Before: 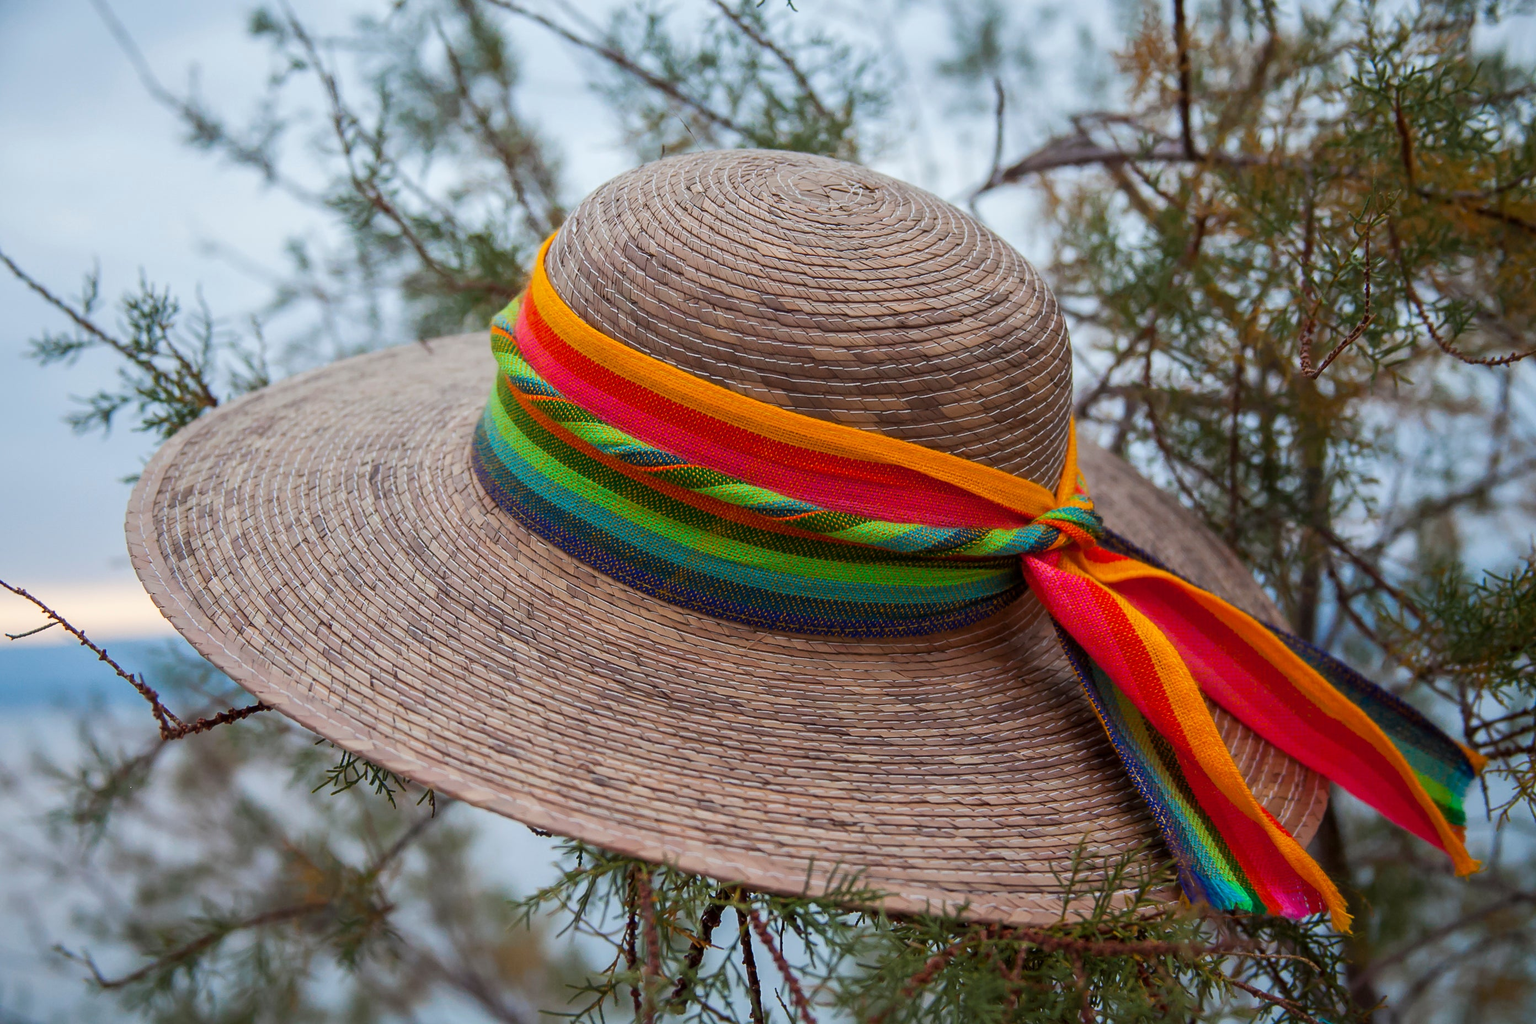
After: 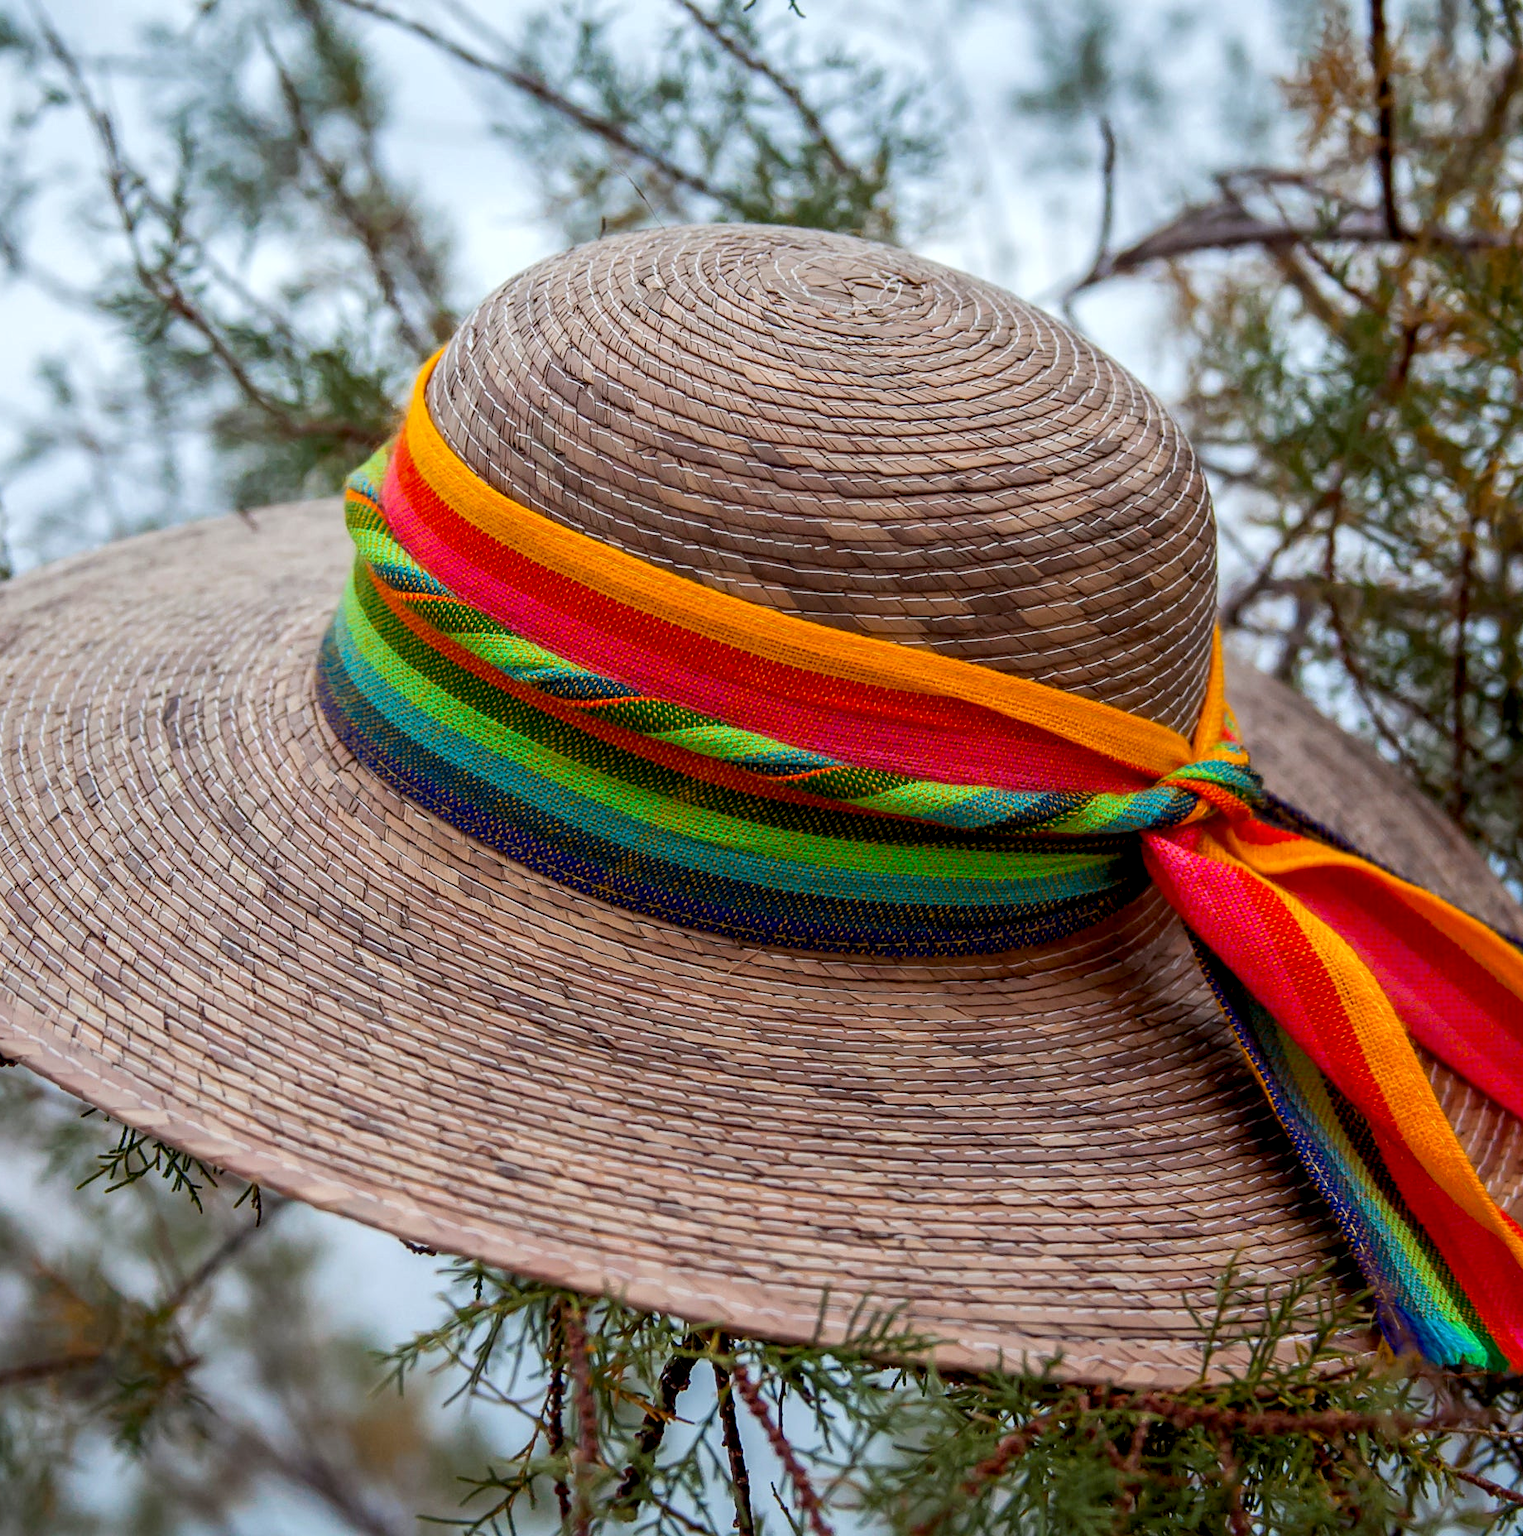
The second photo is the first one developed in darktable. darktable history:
crop: left 17.015%, right 16.853%
local contrast: on, module defaults
exposure: black level correction 0.007, exposure 0.16 EV, compensate highlight preservation false
